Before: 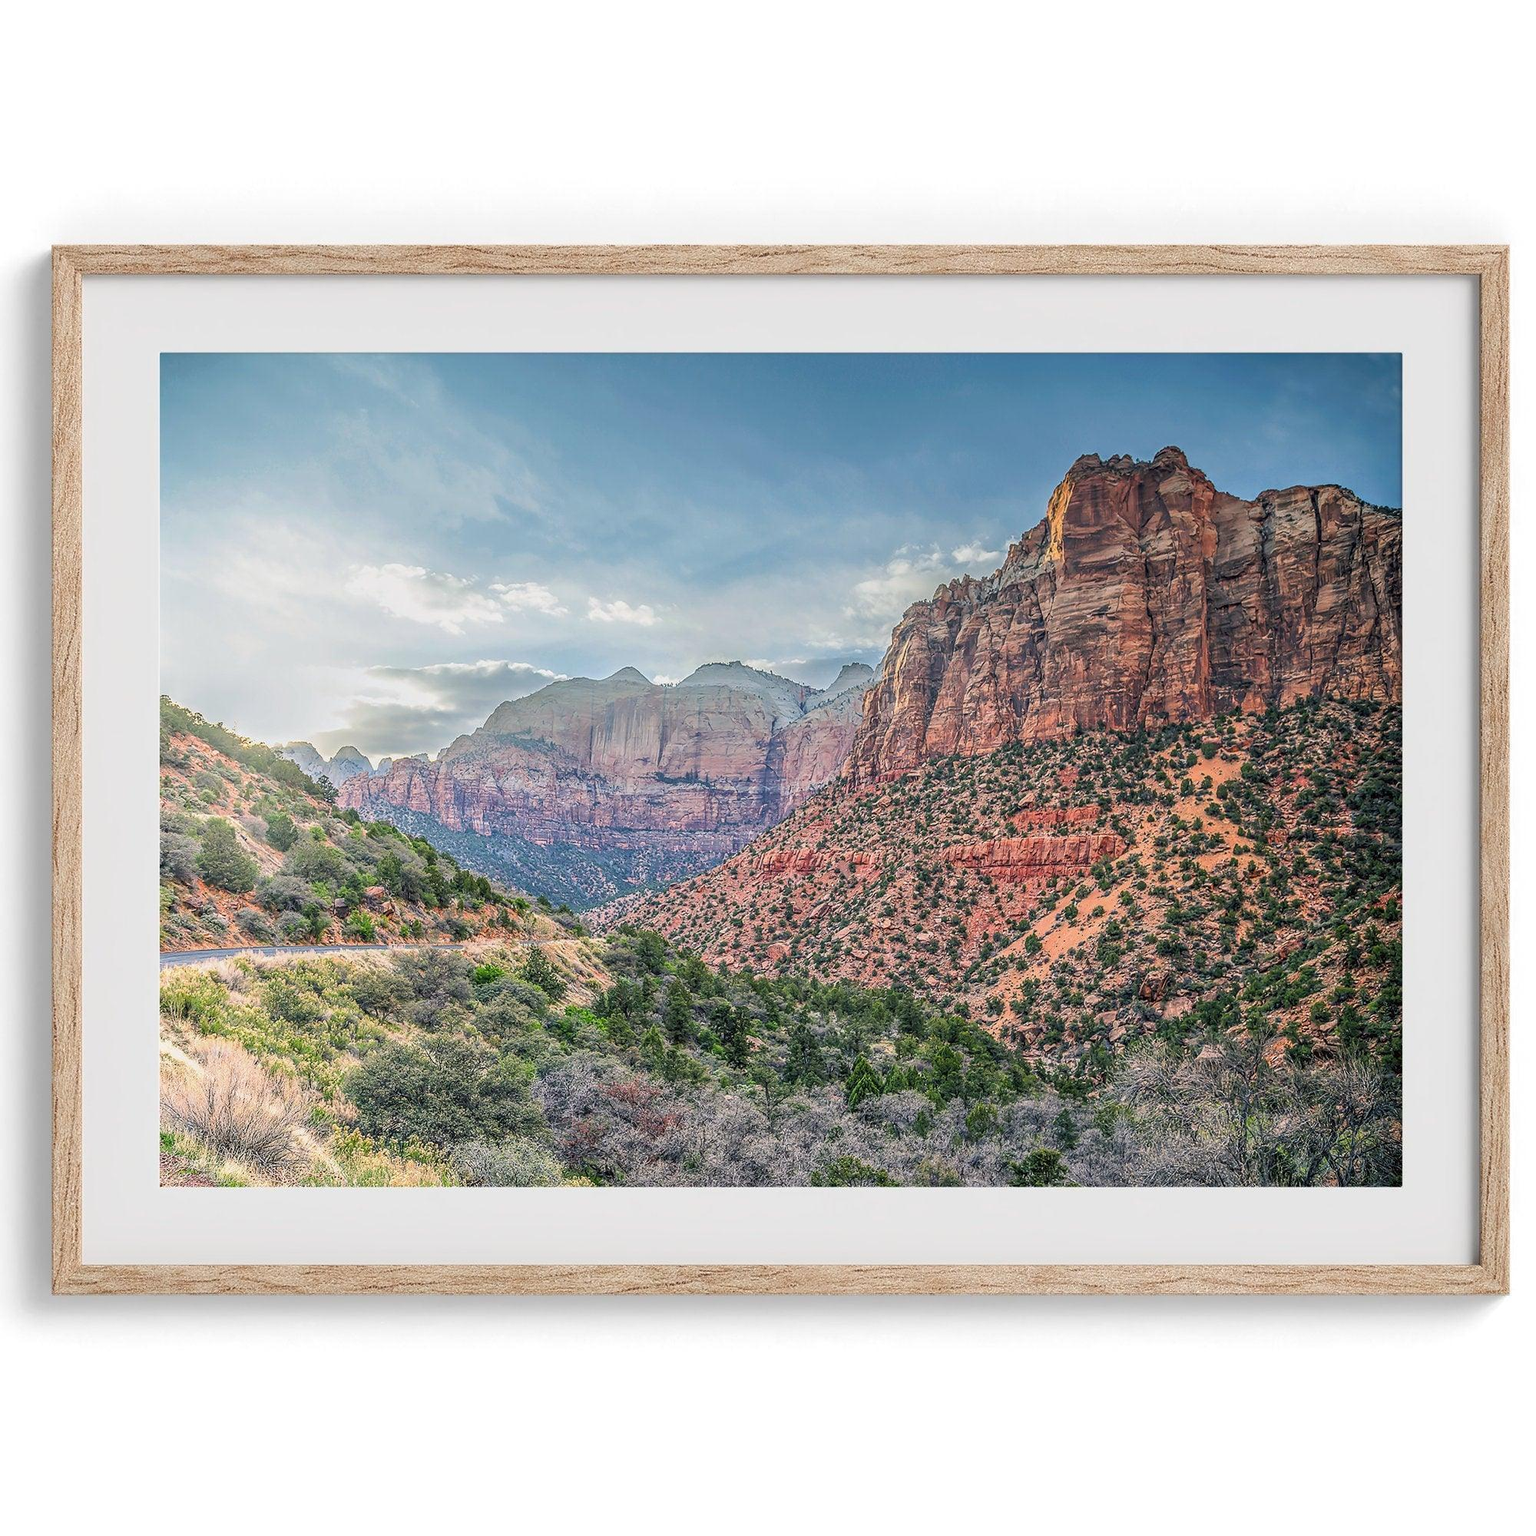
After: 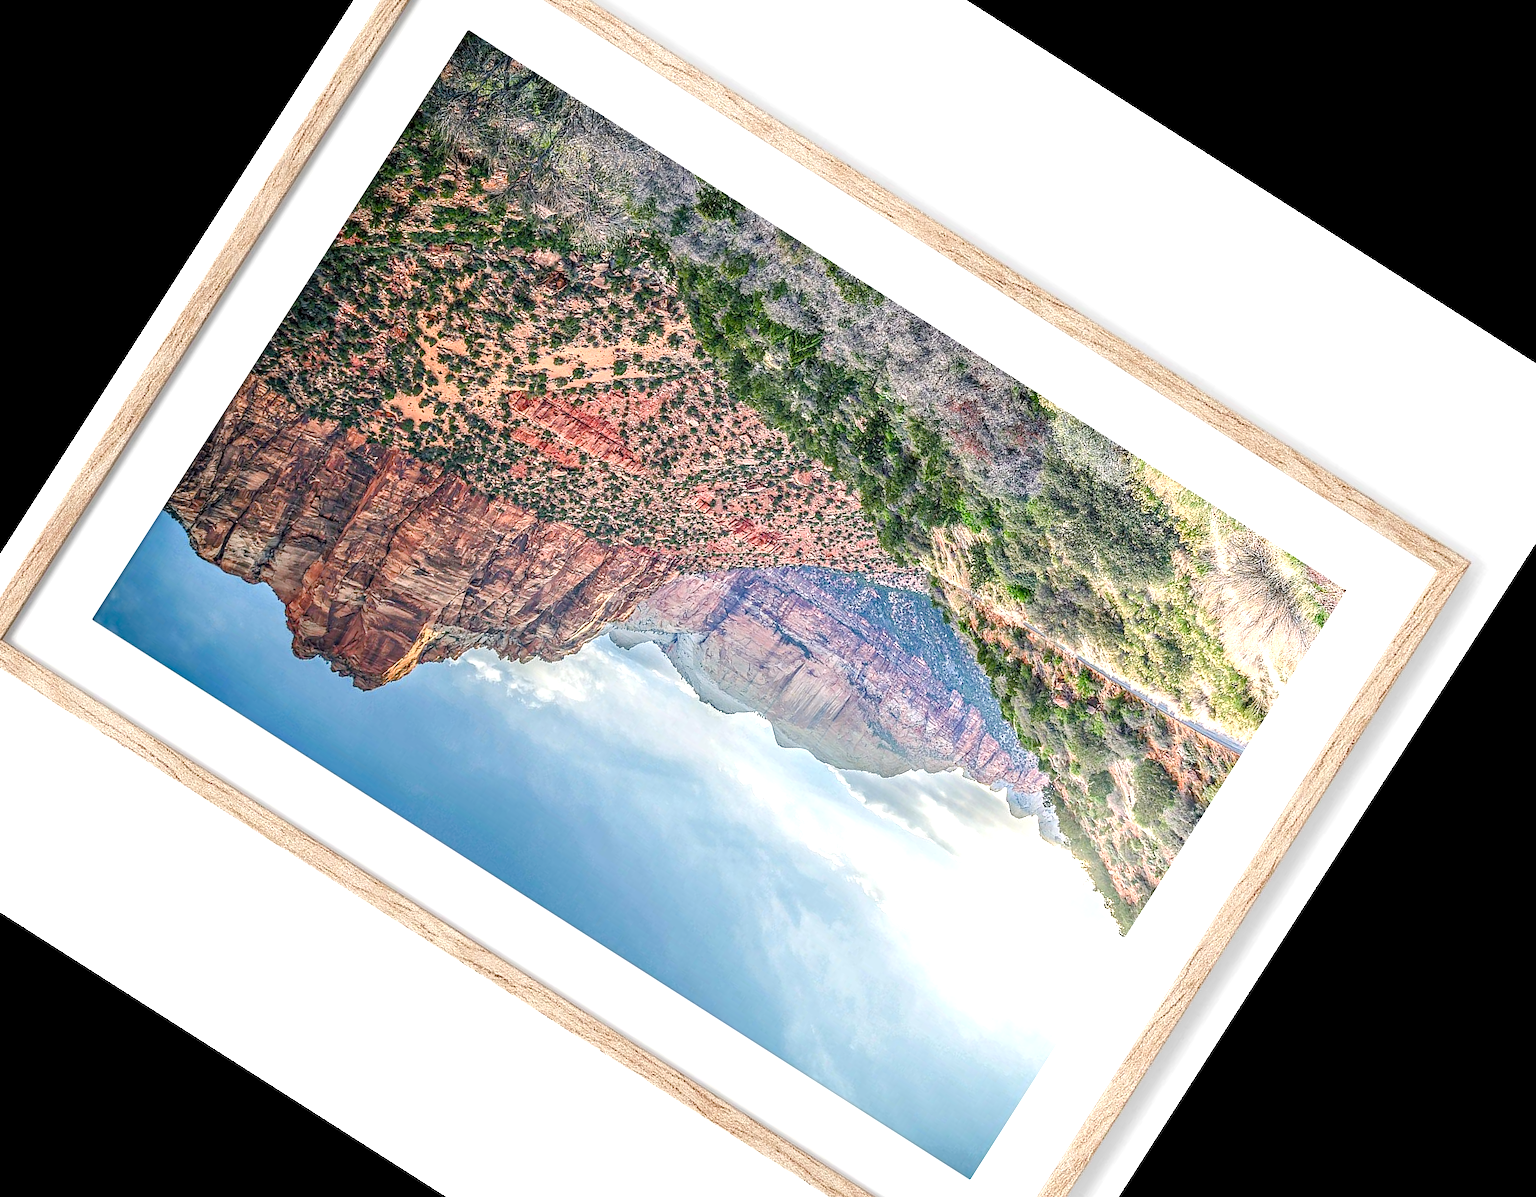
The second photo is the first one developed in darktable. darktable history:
crop and rotate: angle 147.46°, left 9.106%, top 15.619%, right 4.528%, bottom 17.036%
color balance rgb: perceptual saturation grading › global saturation 20%, perceptual saturation grading › highlights -50.008%, perceptual saturation grading › shadows 30.289%, global vibrance 25.003%, contrast 9.872%
exposure: black level correction 0.001, exposure 0.498 EV, compensate exposure bias true, compensate highlight preservation false
